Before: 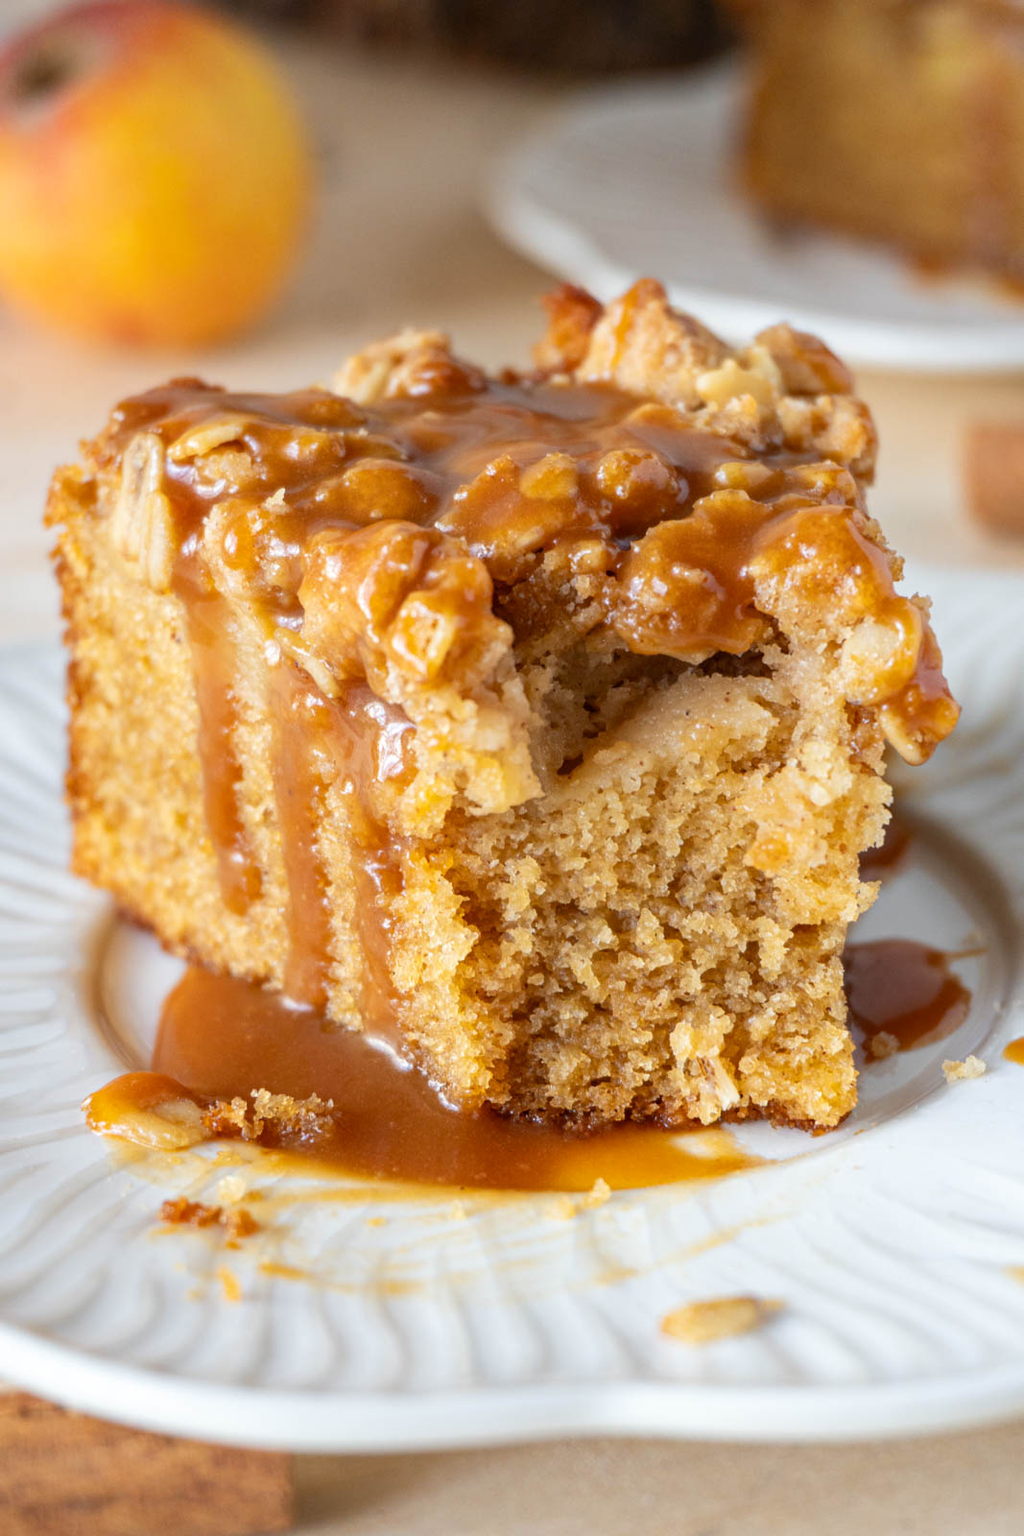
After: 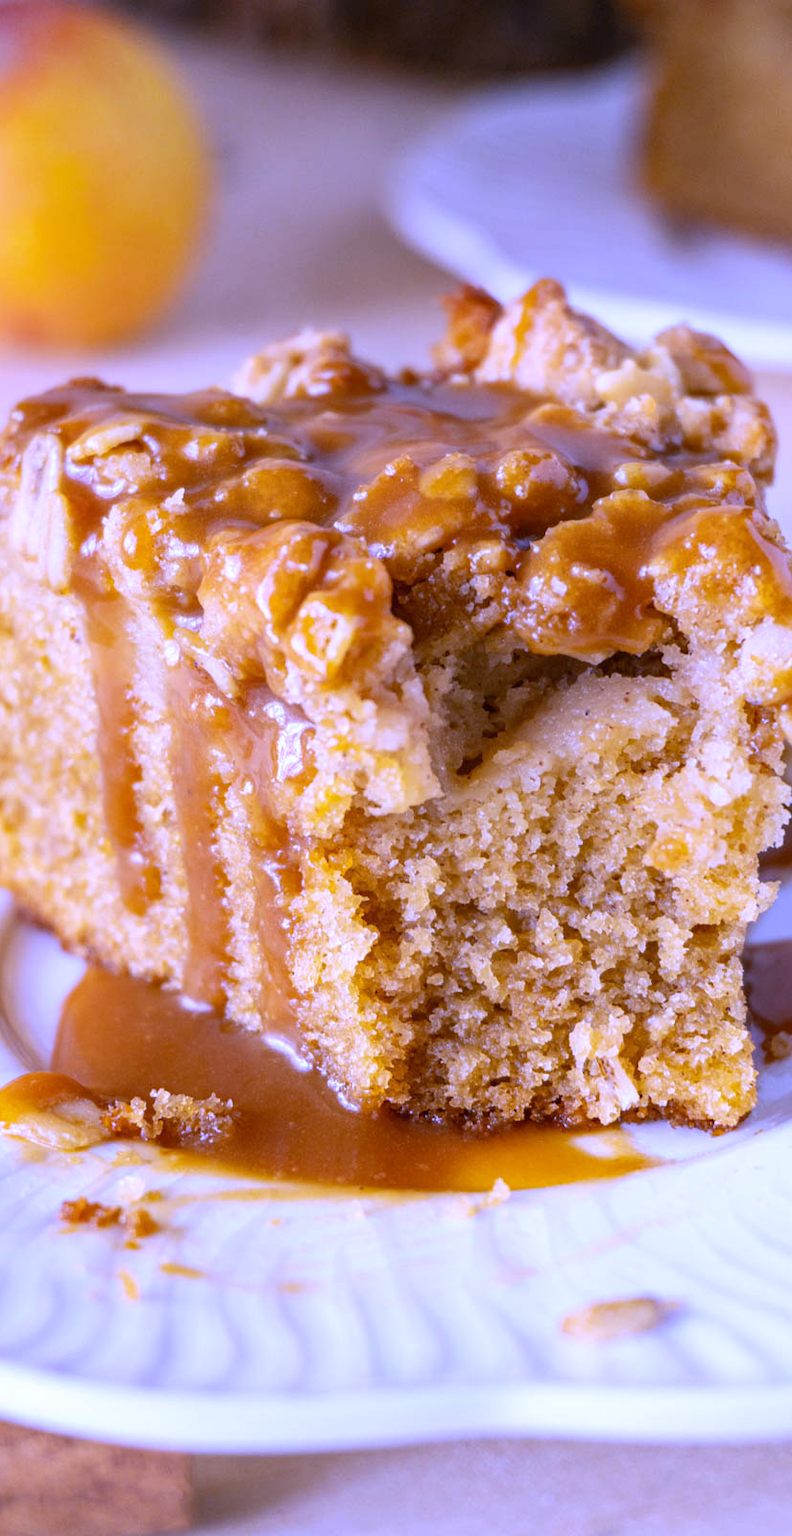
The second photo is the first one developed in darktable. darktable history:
white balance: red 0.98, blue 1.61
crop: left 9.88%, right 12.664%
